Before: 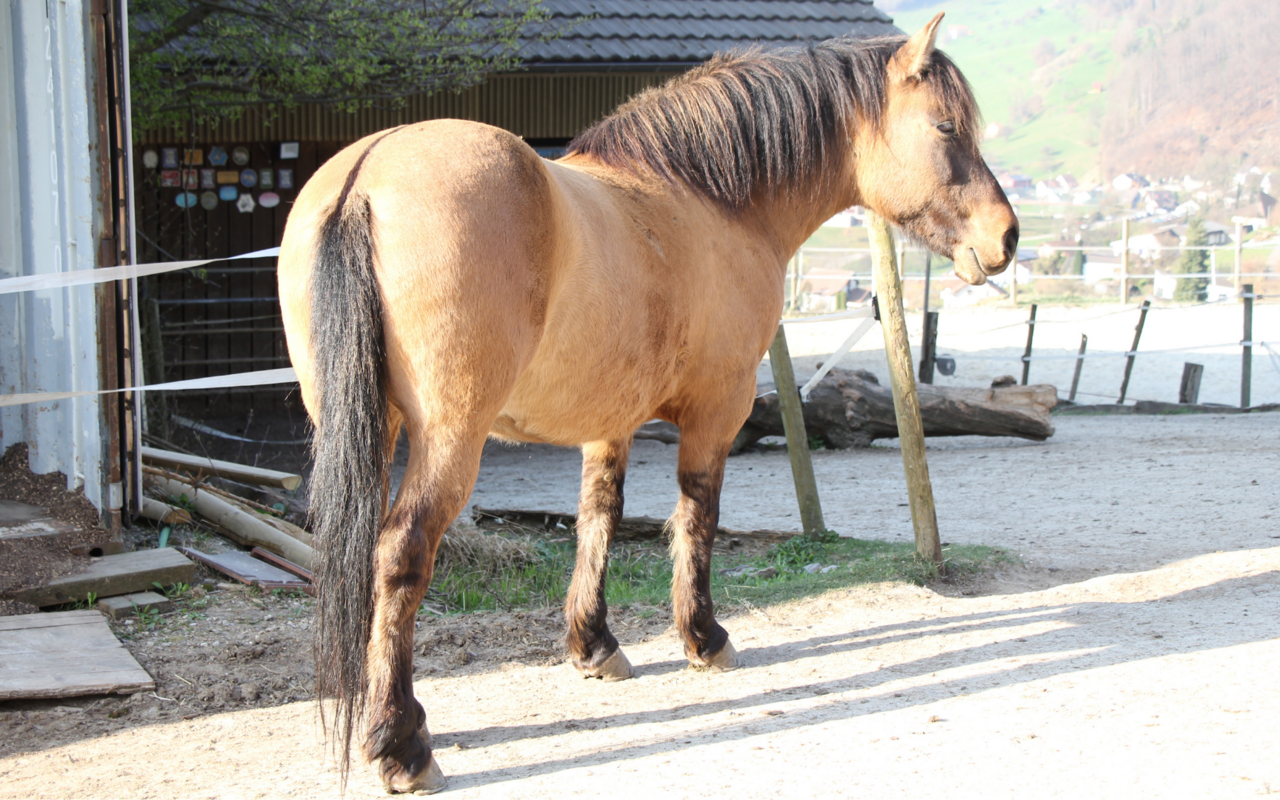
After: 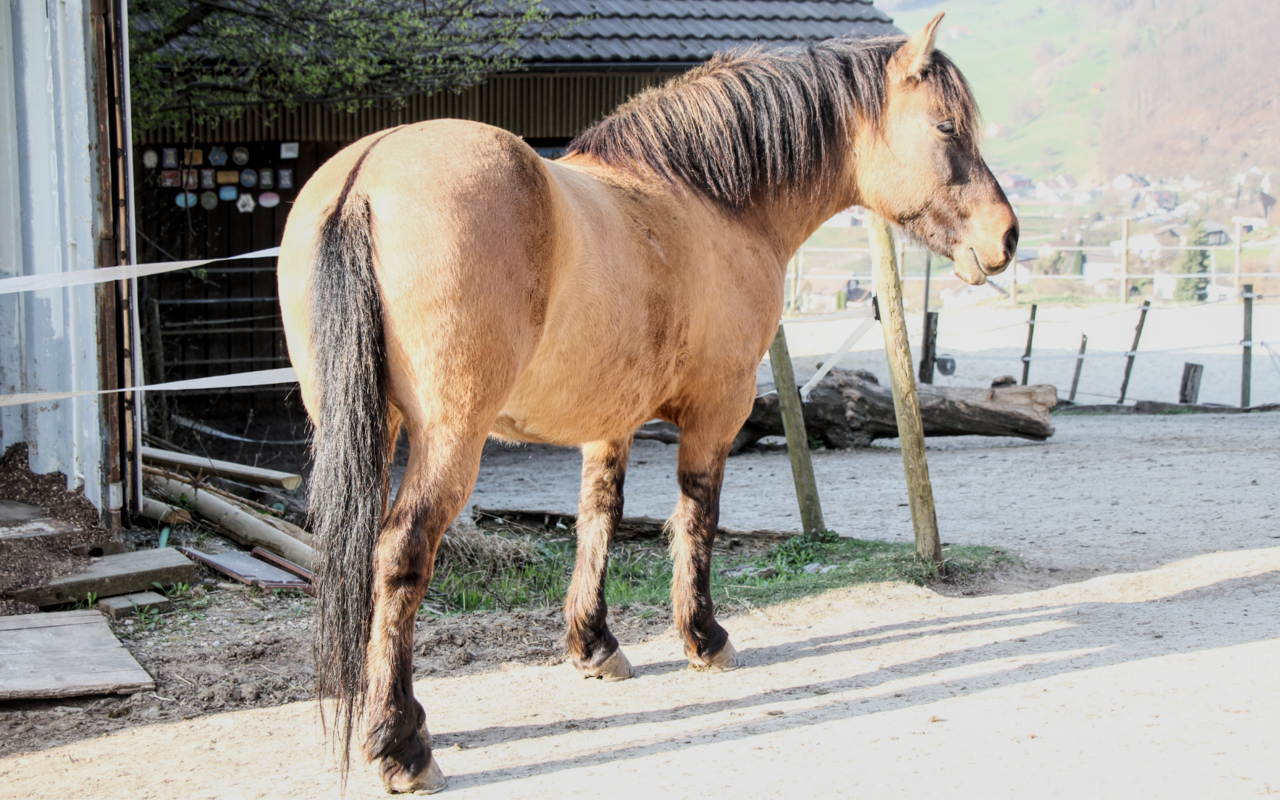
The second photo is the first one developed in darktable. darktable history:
filmic rgb: black relative exposure -7.65 EV, white relative exposure 4.56 EV, threshold 3.01 EV, hardness 3.61, contrast 1.24, iterations of high-quality reconstruction 0, contrast in shadows safe, enable highlight reconstruction true
local contrast: highlights 97%, shadows 87%, detail 160%, midtone range 0.2
